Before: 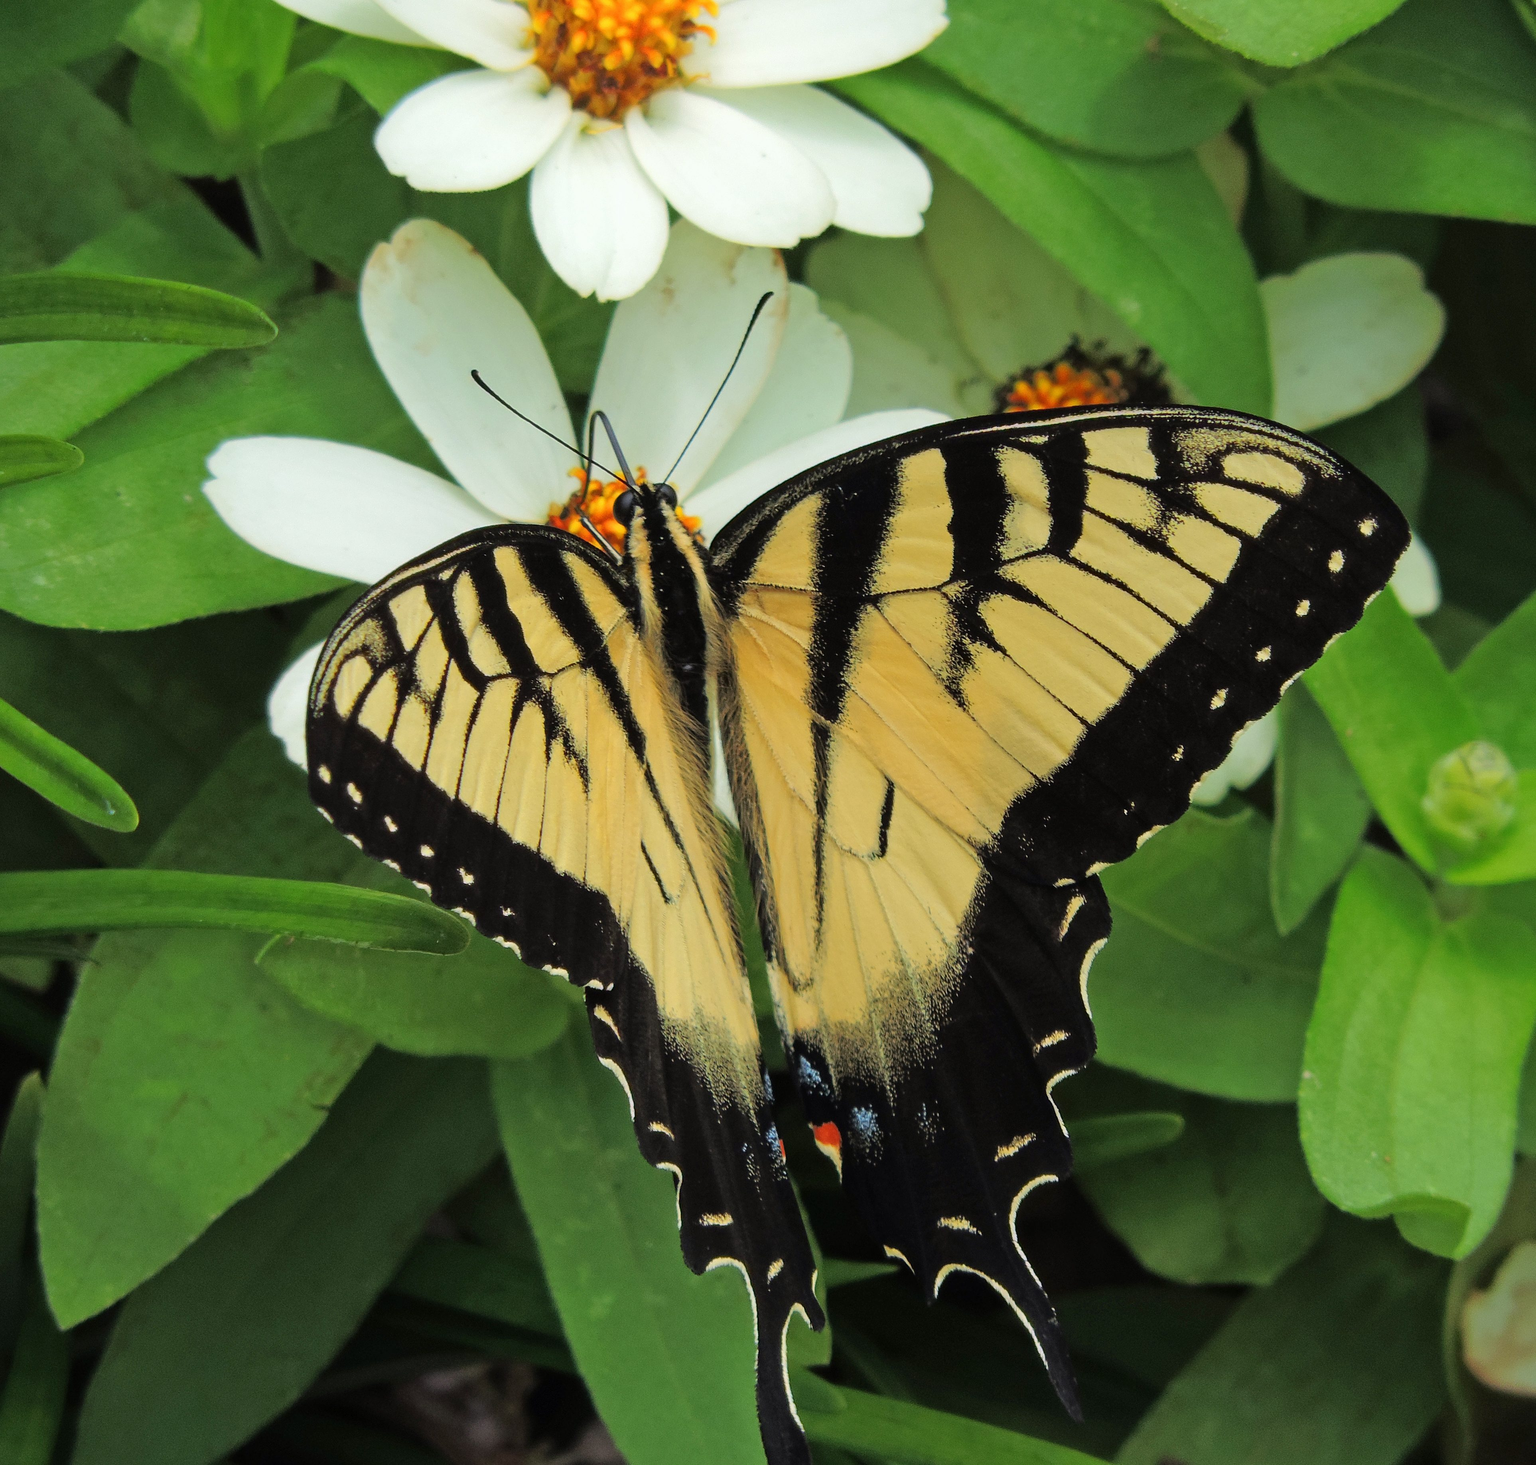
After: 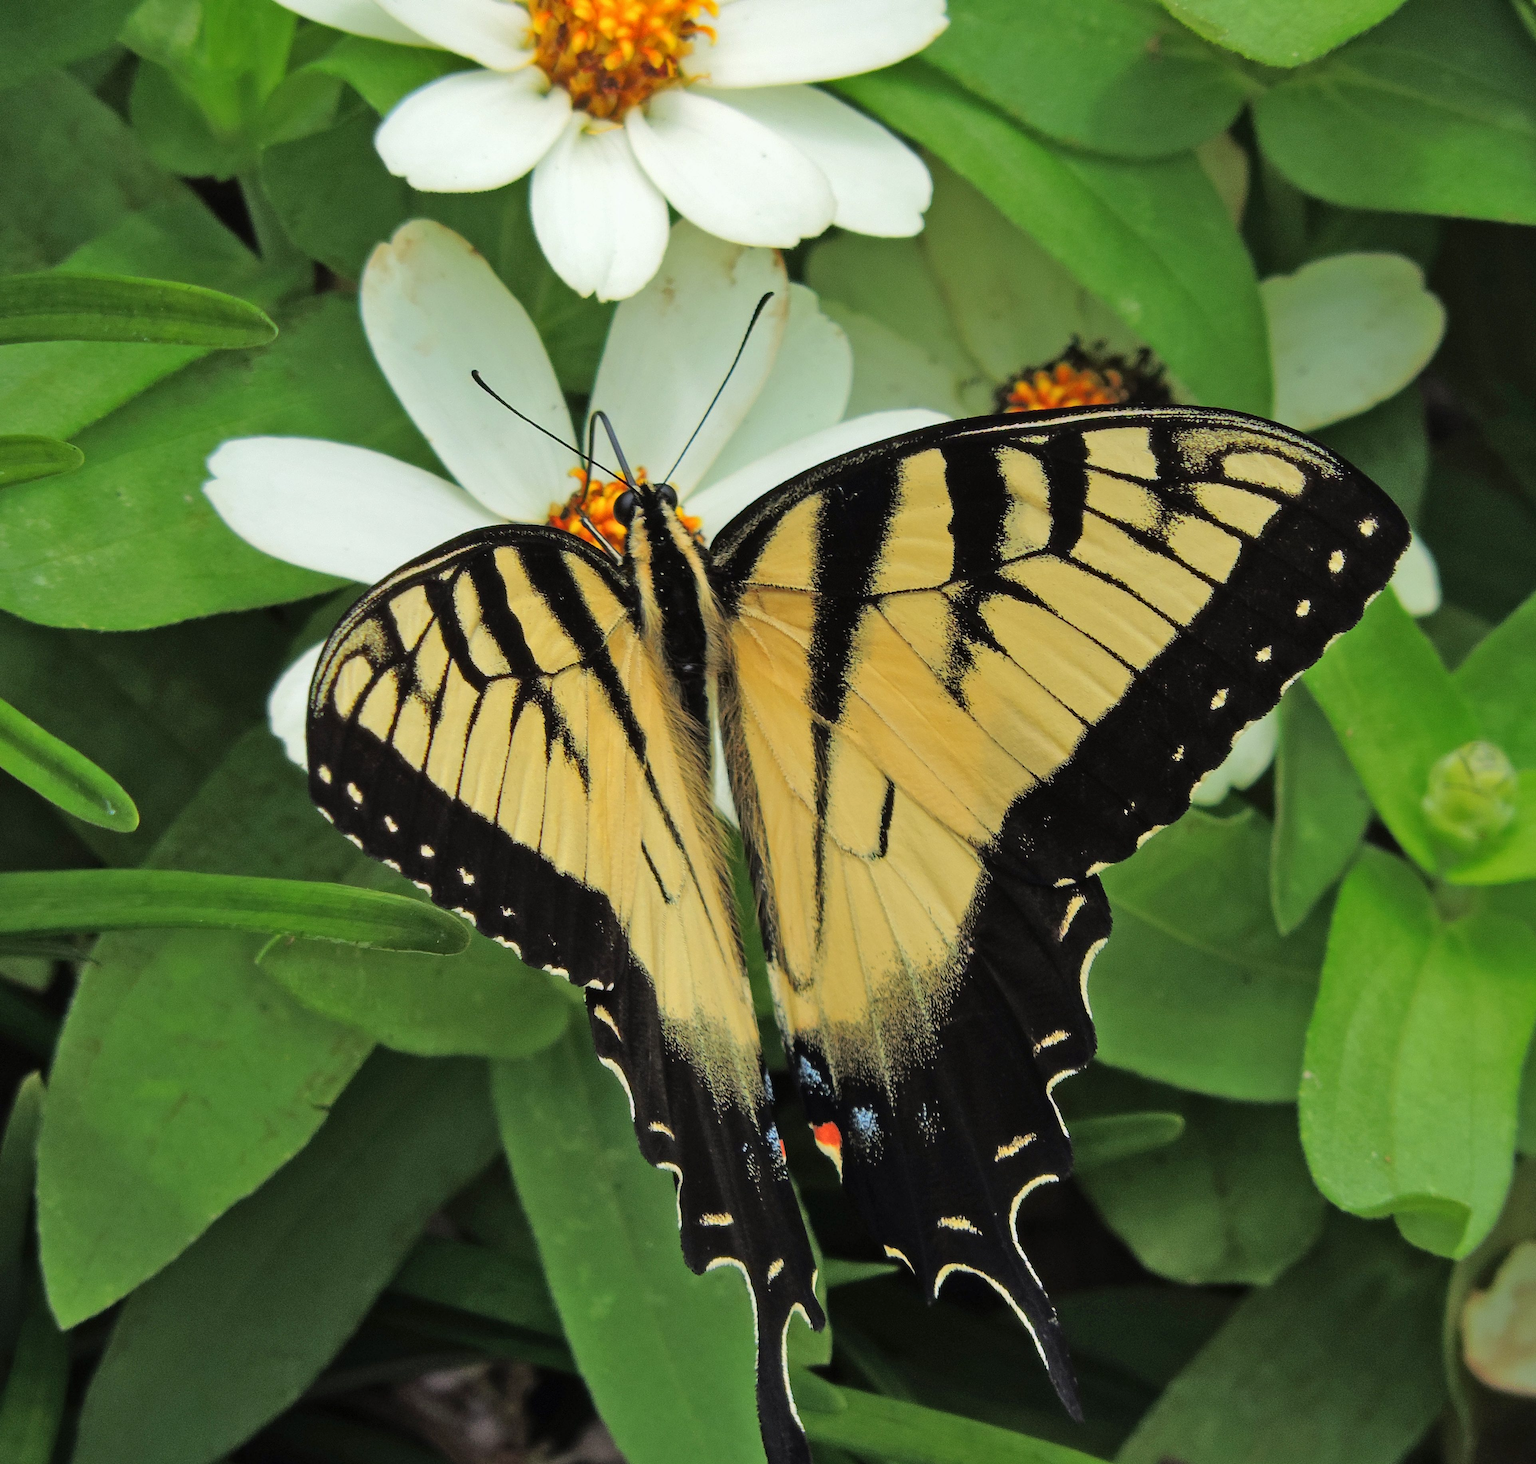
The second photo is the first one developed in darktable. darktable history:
shadows and highlights: shadows 37.27, highlights -28.18, soften with gaussian
tone equalizer: on, module defaults
